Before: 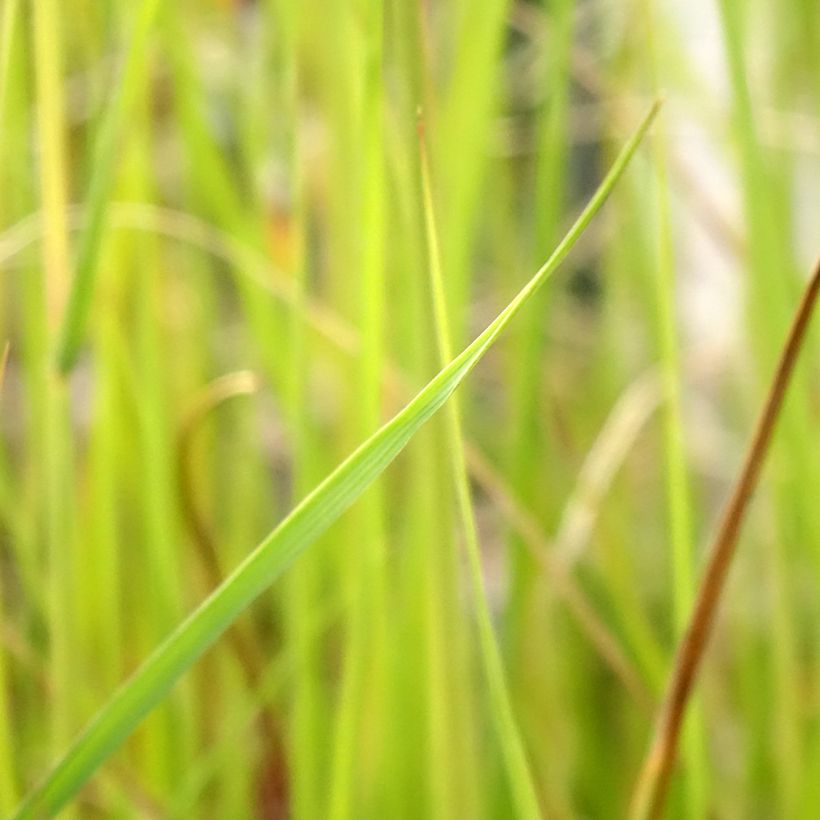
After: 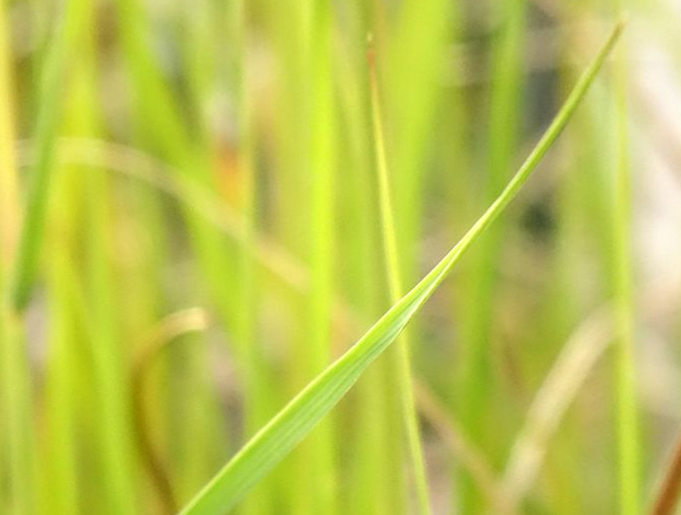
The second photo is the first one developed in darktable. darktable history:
rotate and perspective: rotation 0.074°, lens shift (vertical) 0.096, lens shift (horizontal) -0.041, crop left 0.043, crop right 0.952, crop top 0.024, crop bottom 0.979
crop: left 3.015%, top 8.969%, right 9.647%, bottom 26.457%
